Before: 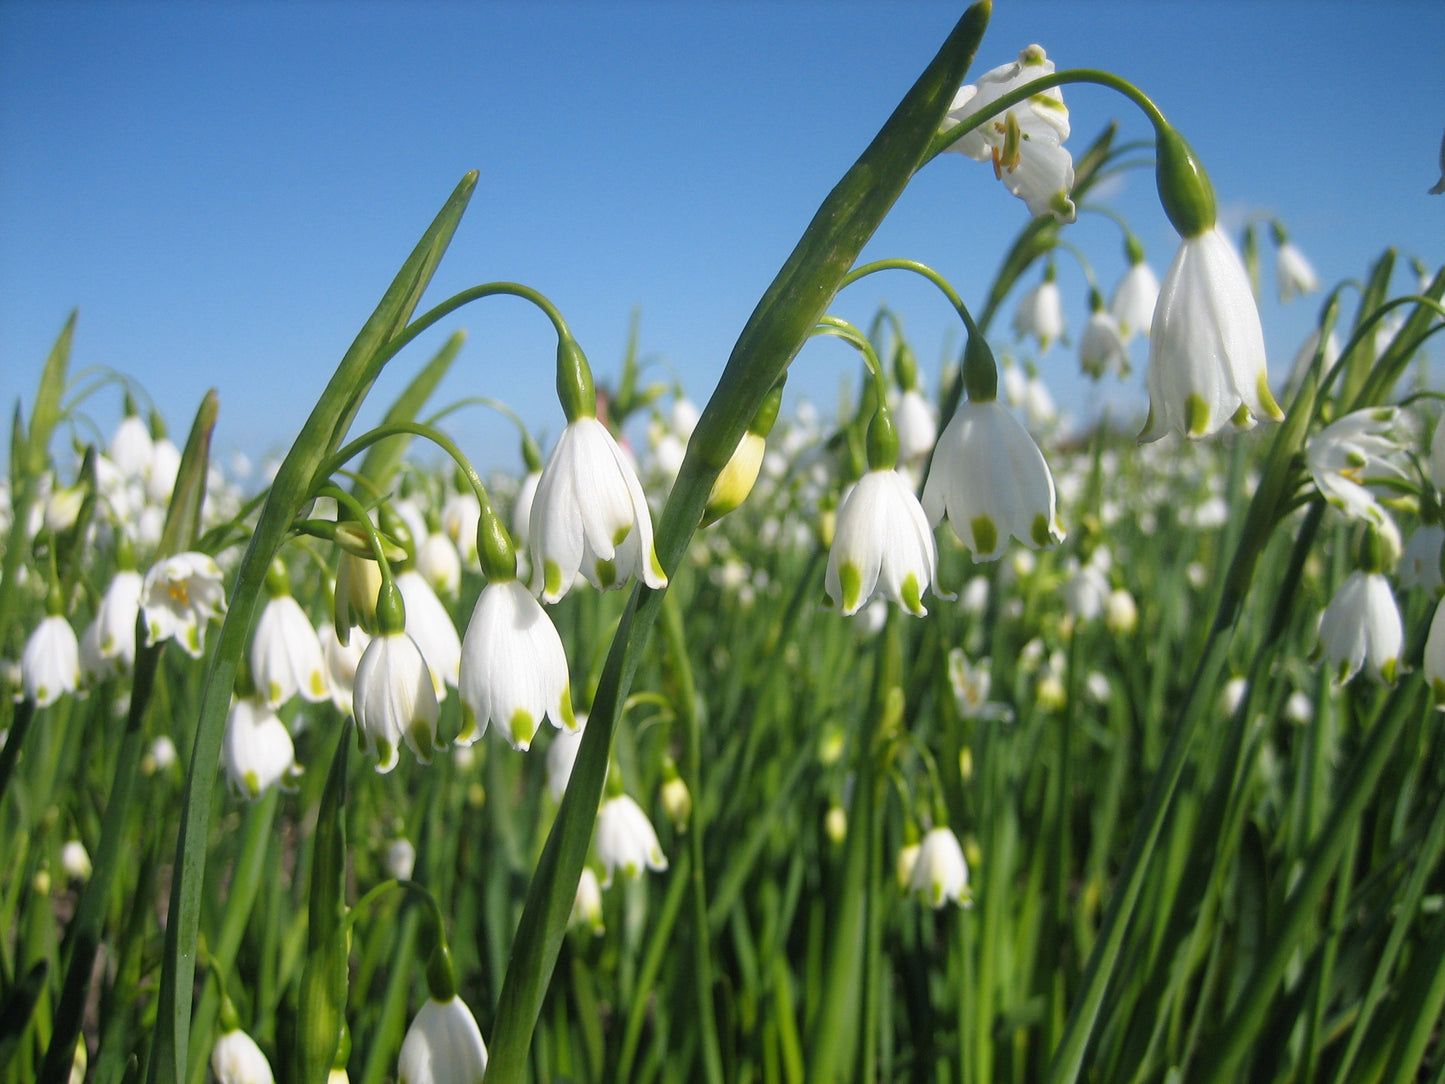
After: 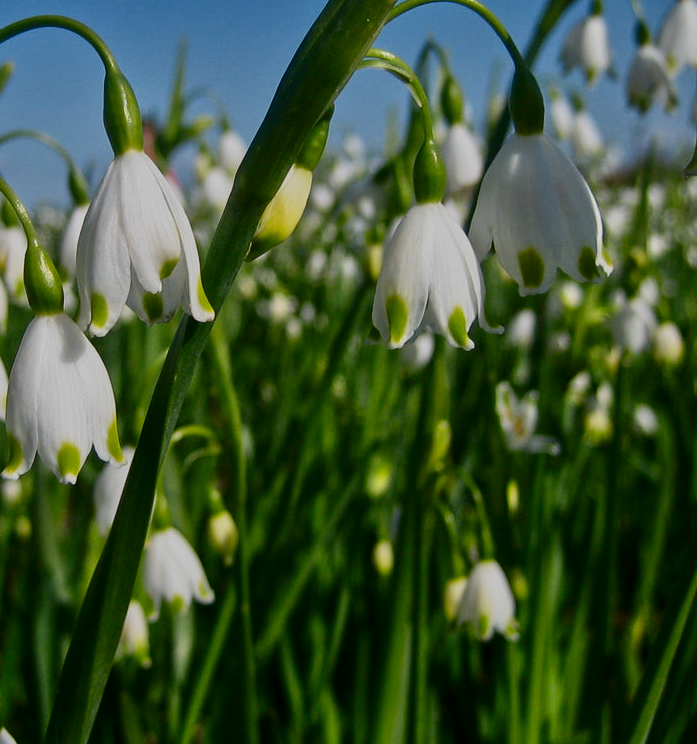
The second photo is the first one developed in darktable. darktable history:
contrast brightness saturation: contrast 0.24, brightness -0.24, saturation 0.14
tone equalizer: -8 EV -0.002 EV, -7 EV 0.005 EV, -6 EV -0.008 EV, -5 EV 0.007 EV, -4 EV -0.042 EV, -3 EV -0.233 EV, -2 EV -0.662 EV, -1 EV -0.983 EV, +0 EV -0.969 EV, smoothing diameter 2%, edges refinement/feathering 20, mask exposure compensation -1.57 EV, filter diffusion 5
crop: left 31.379%, top 24.658%, right 20.326%, bottom 6.628%
exposure: exposure 0.078 EV, compensate highlight preservation false
